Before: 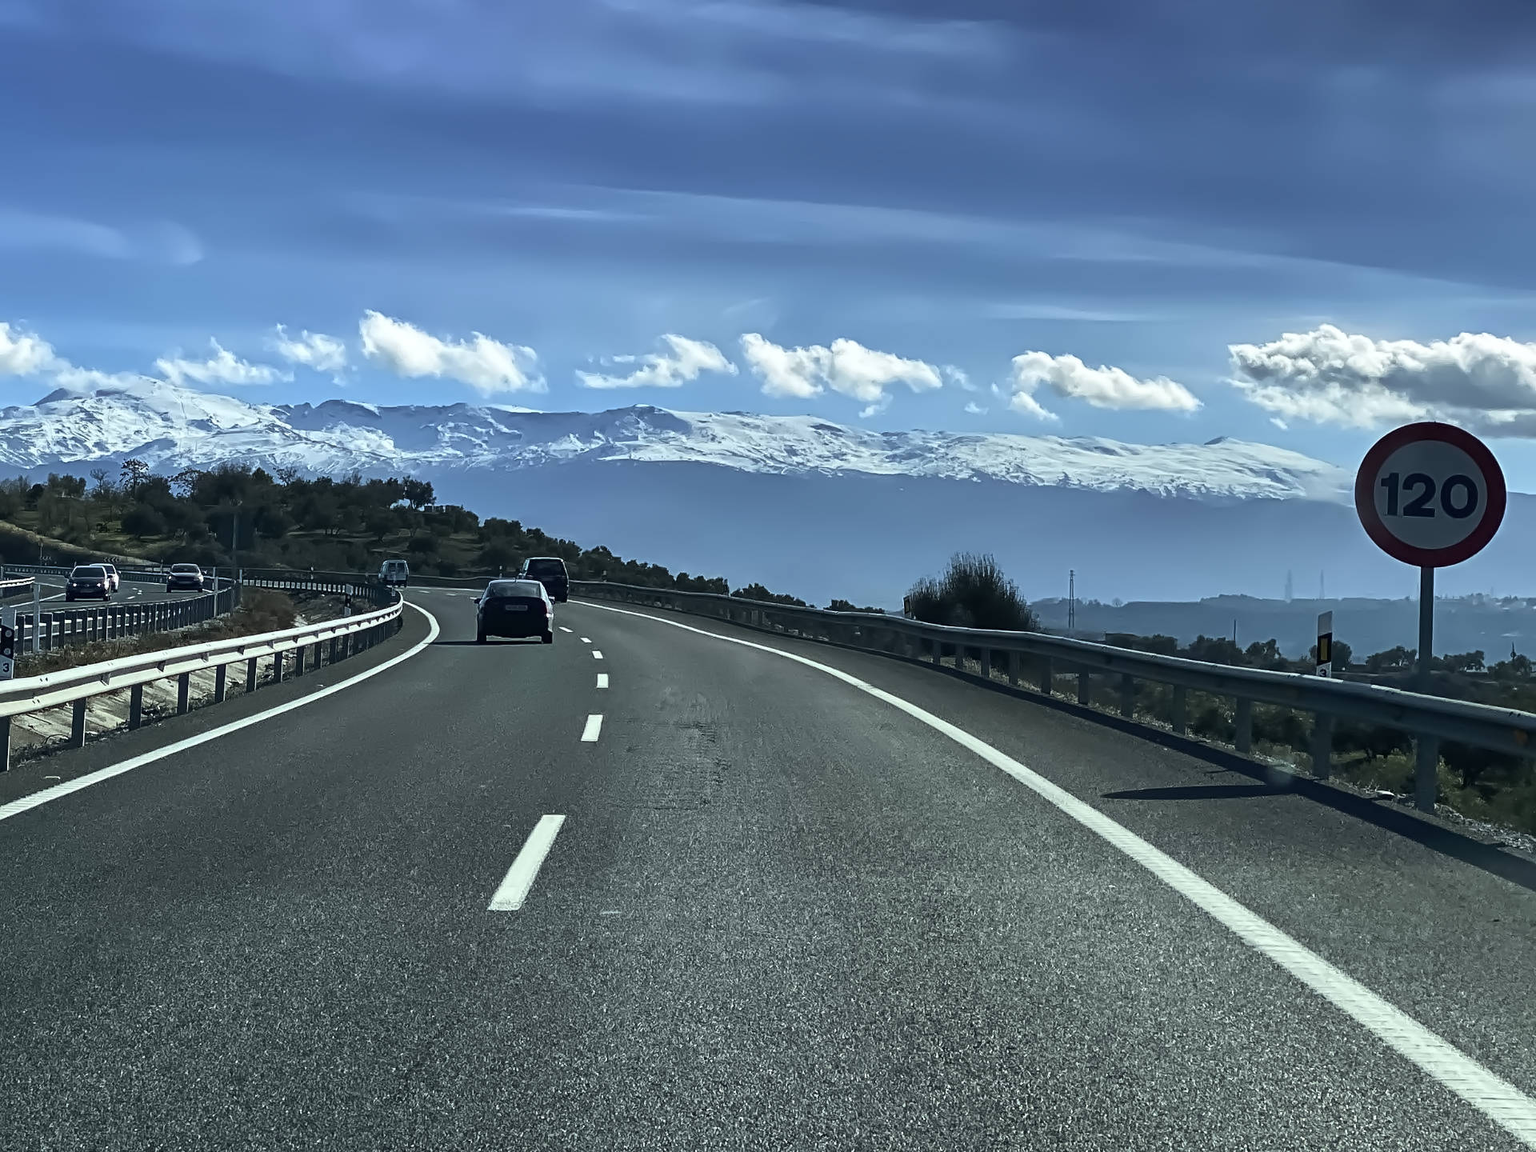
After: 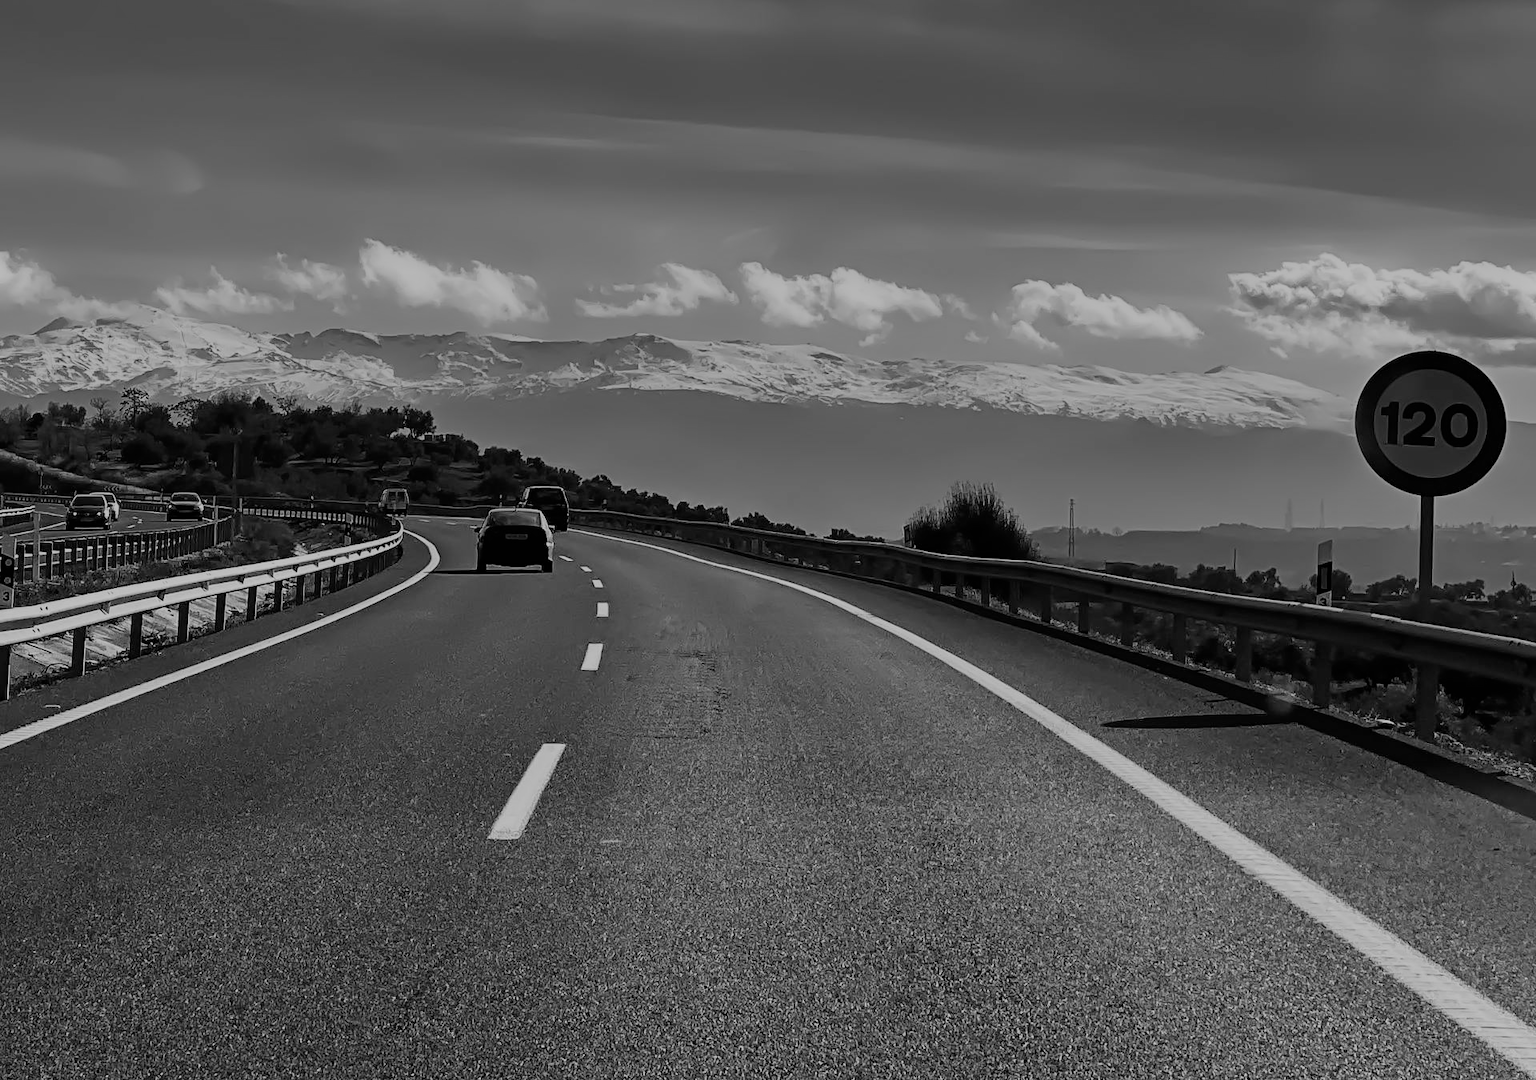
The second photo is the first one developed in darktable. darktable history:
color correction: highlights a* 5.81, highlights b* 4.84
crop and rotate: top 6.25%
white balance: red 0.954, blue 1.079
filmic rgb: white relative exposure 3.9 EV, hardness 4.26
monochrome: a 26.22, b 42.67, size 0.8
